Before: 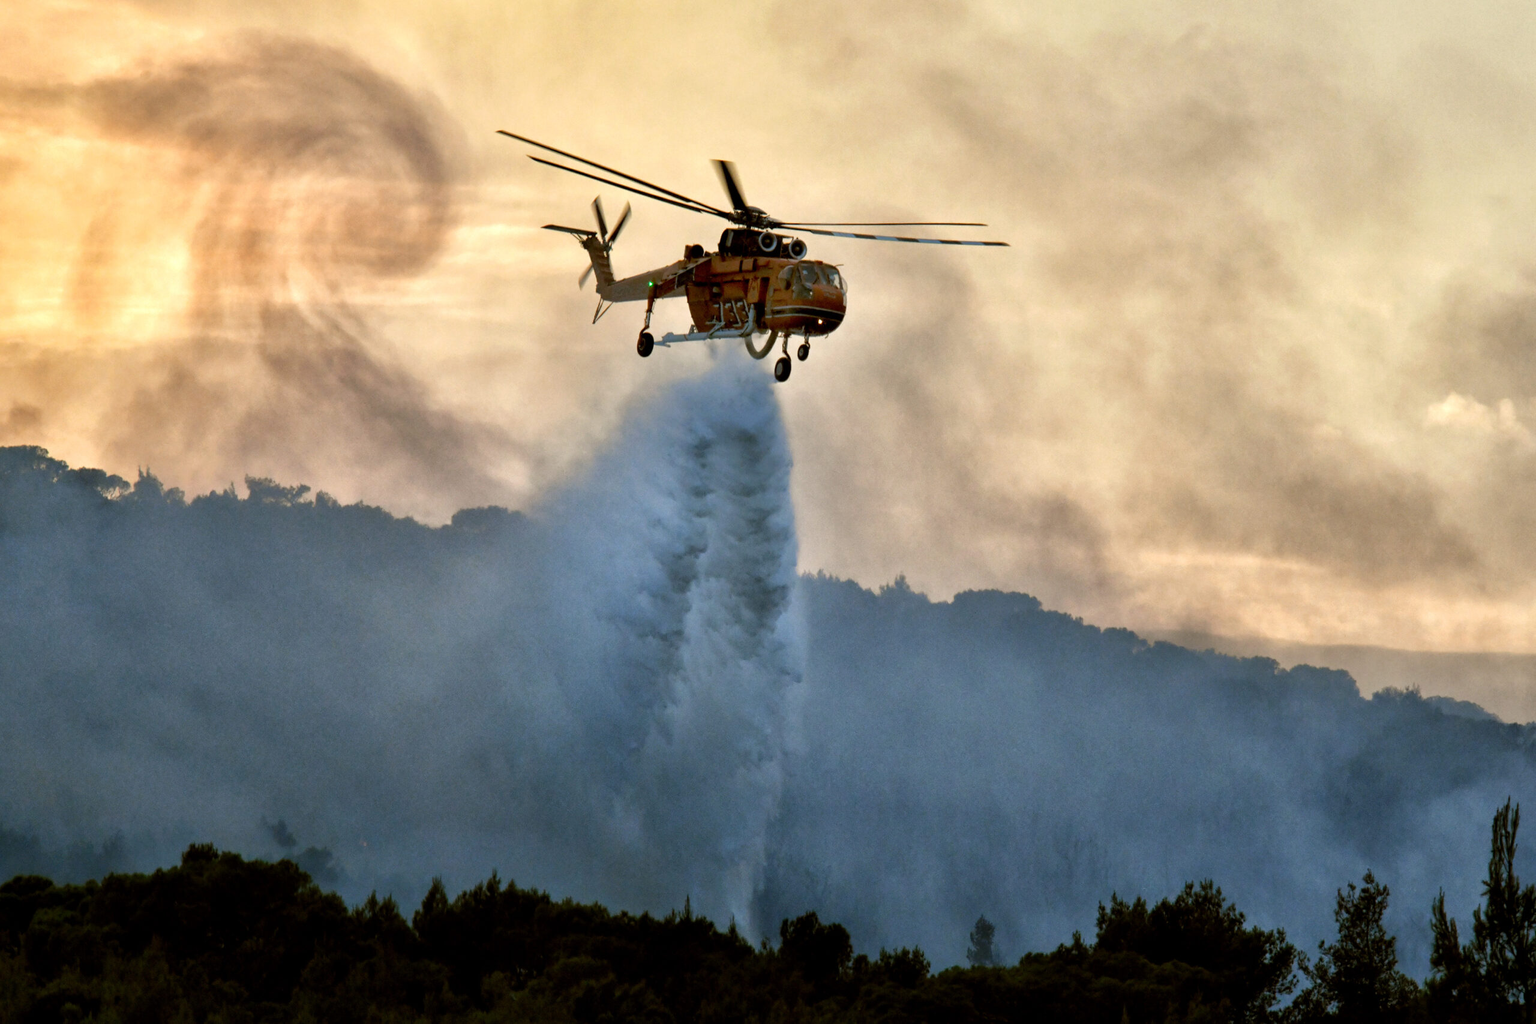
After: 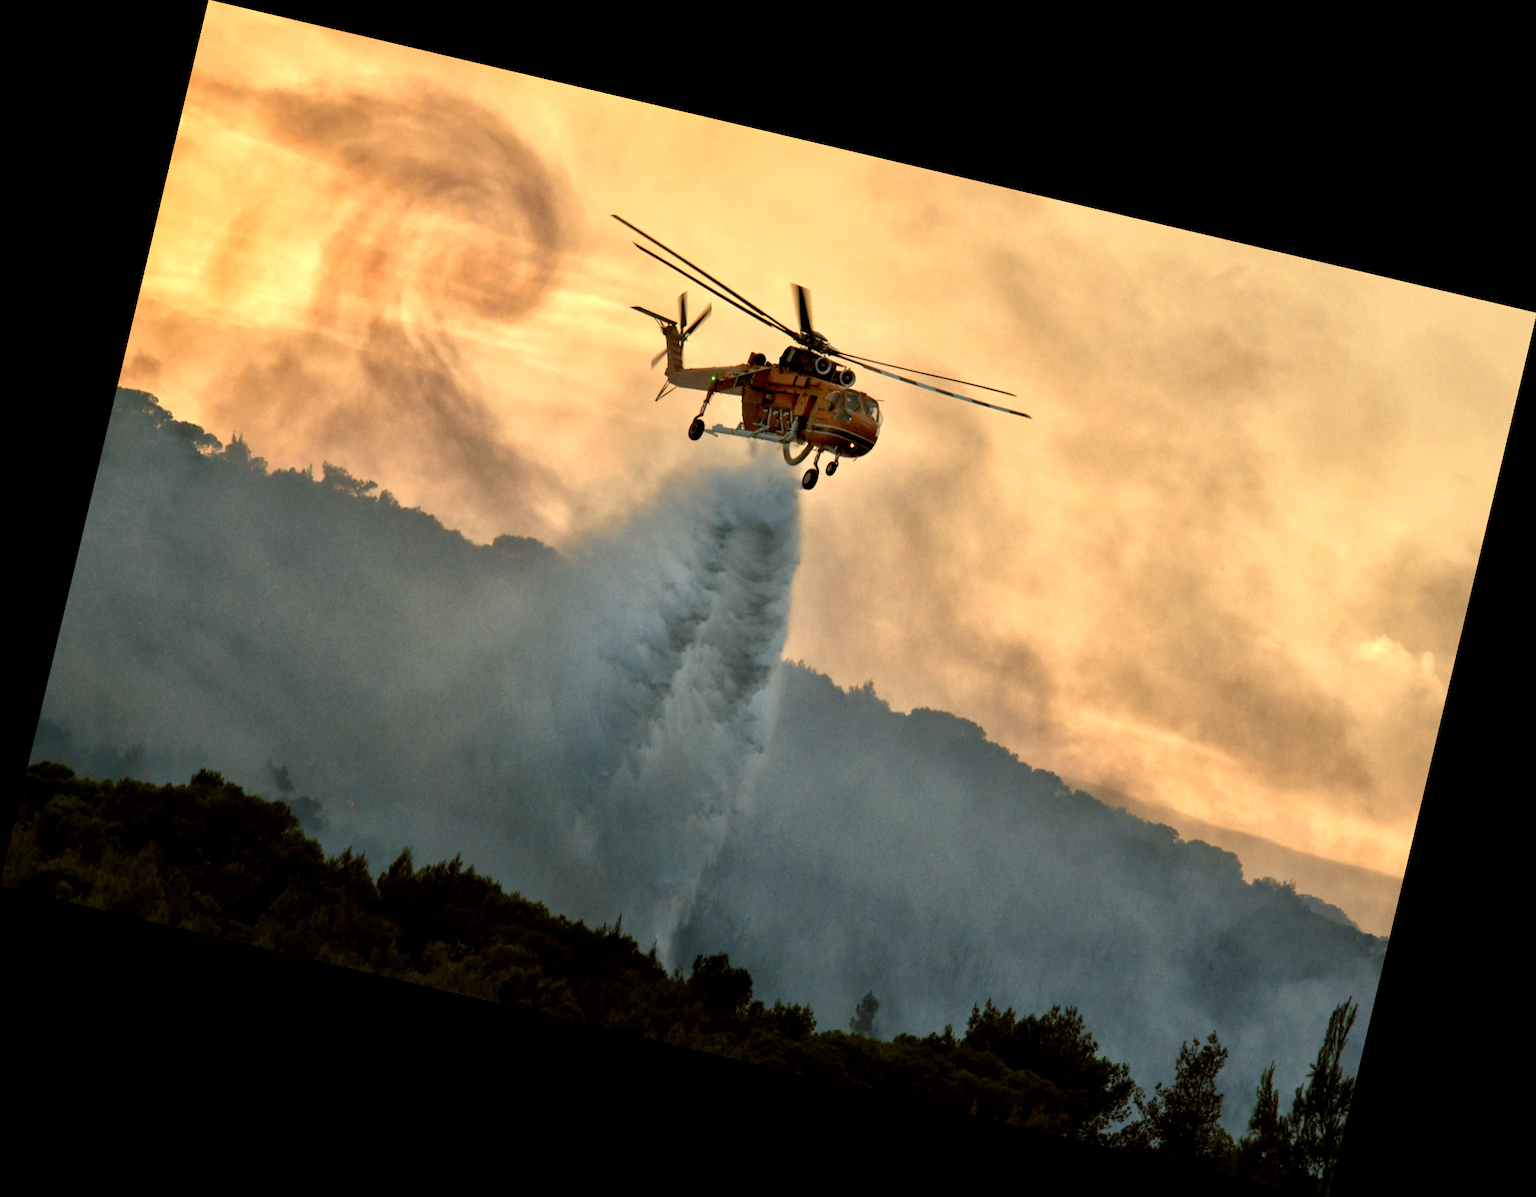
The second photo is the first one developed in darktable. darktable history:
white balance: red 1.123, blue 0.83
rotate and perspective: rotation 13.27°, automatic cropping off
